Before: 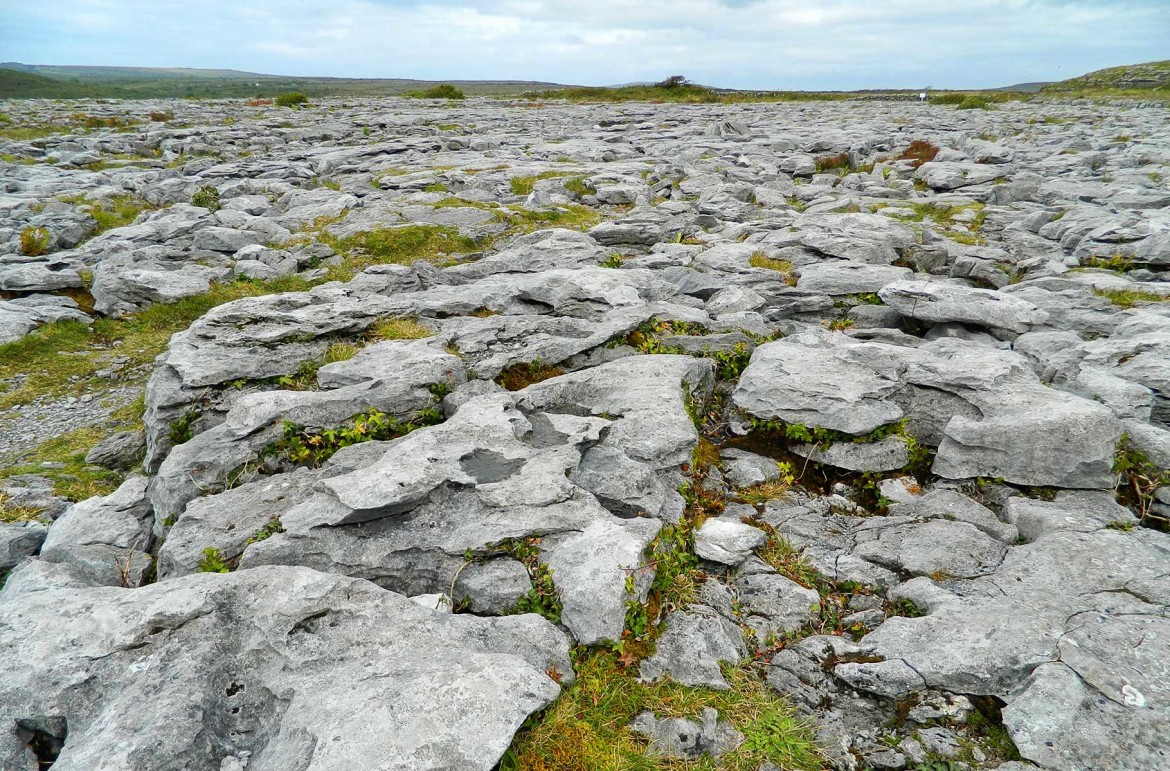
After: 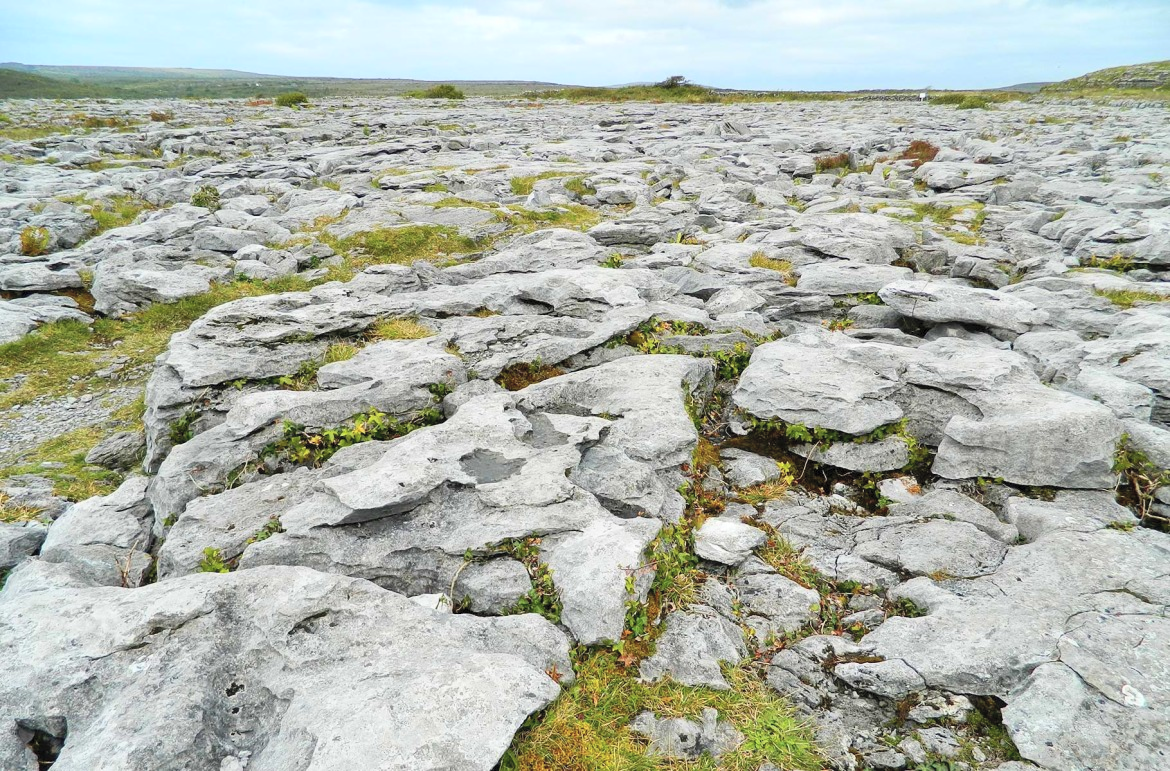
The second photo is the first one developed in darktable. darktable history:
contrast brightness saturation: contrast 0.136, brightness 0.227
